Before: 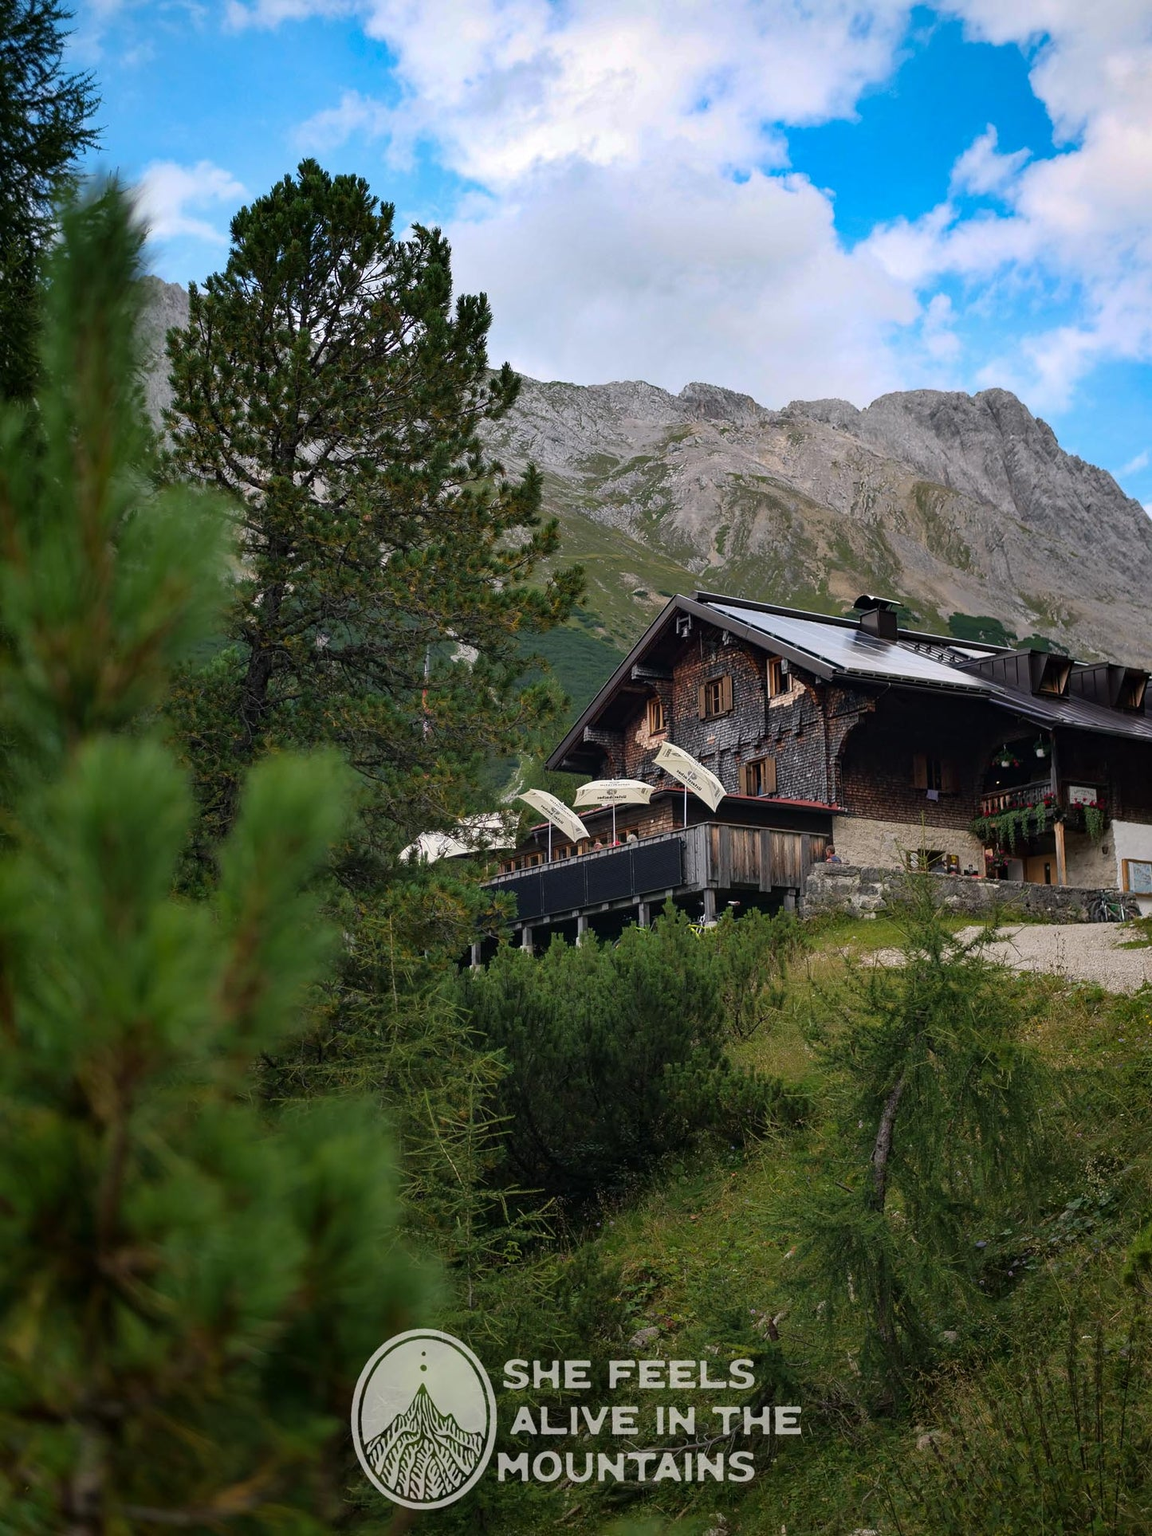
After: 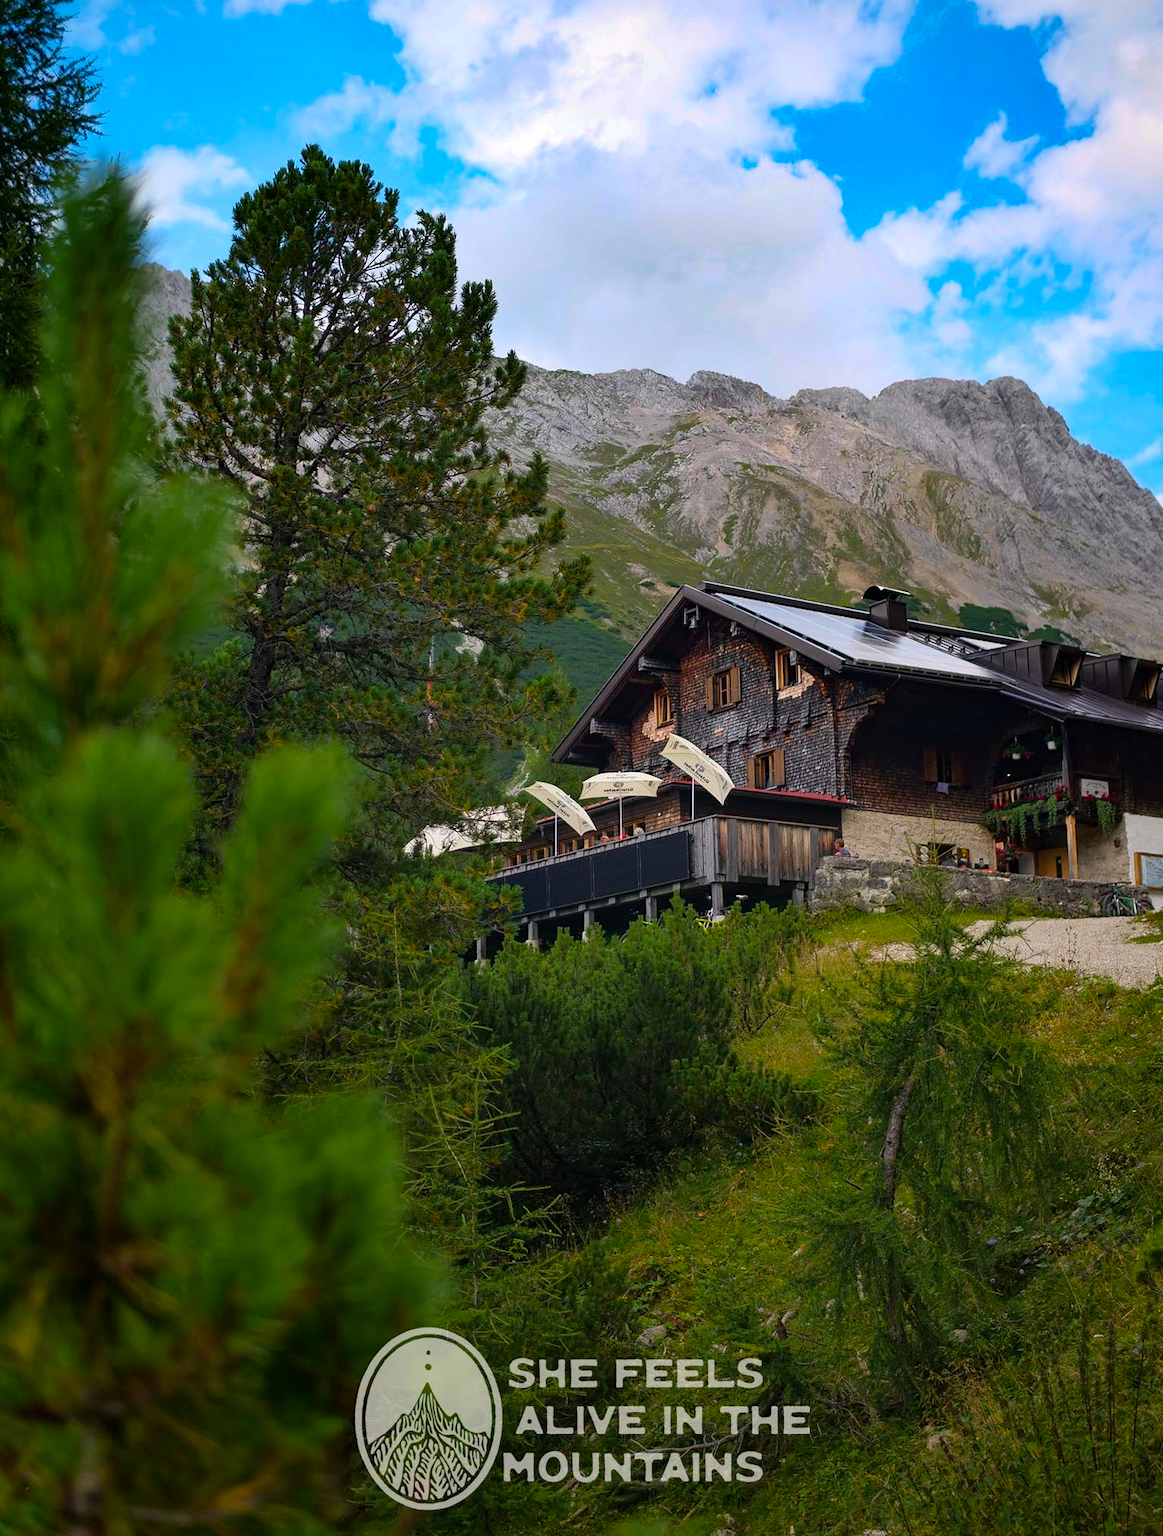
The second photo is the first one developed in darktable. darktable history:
crop: top 1.049%, right 0.001%
color balance rgb: perceptual saturation grading › global saturation 30%, global vibrance 20%
